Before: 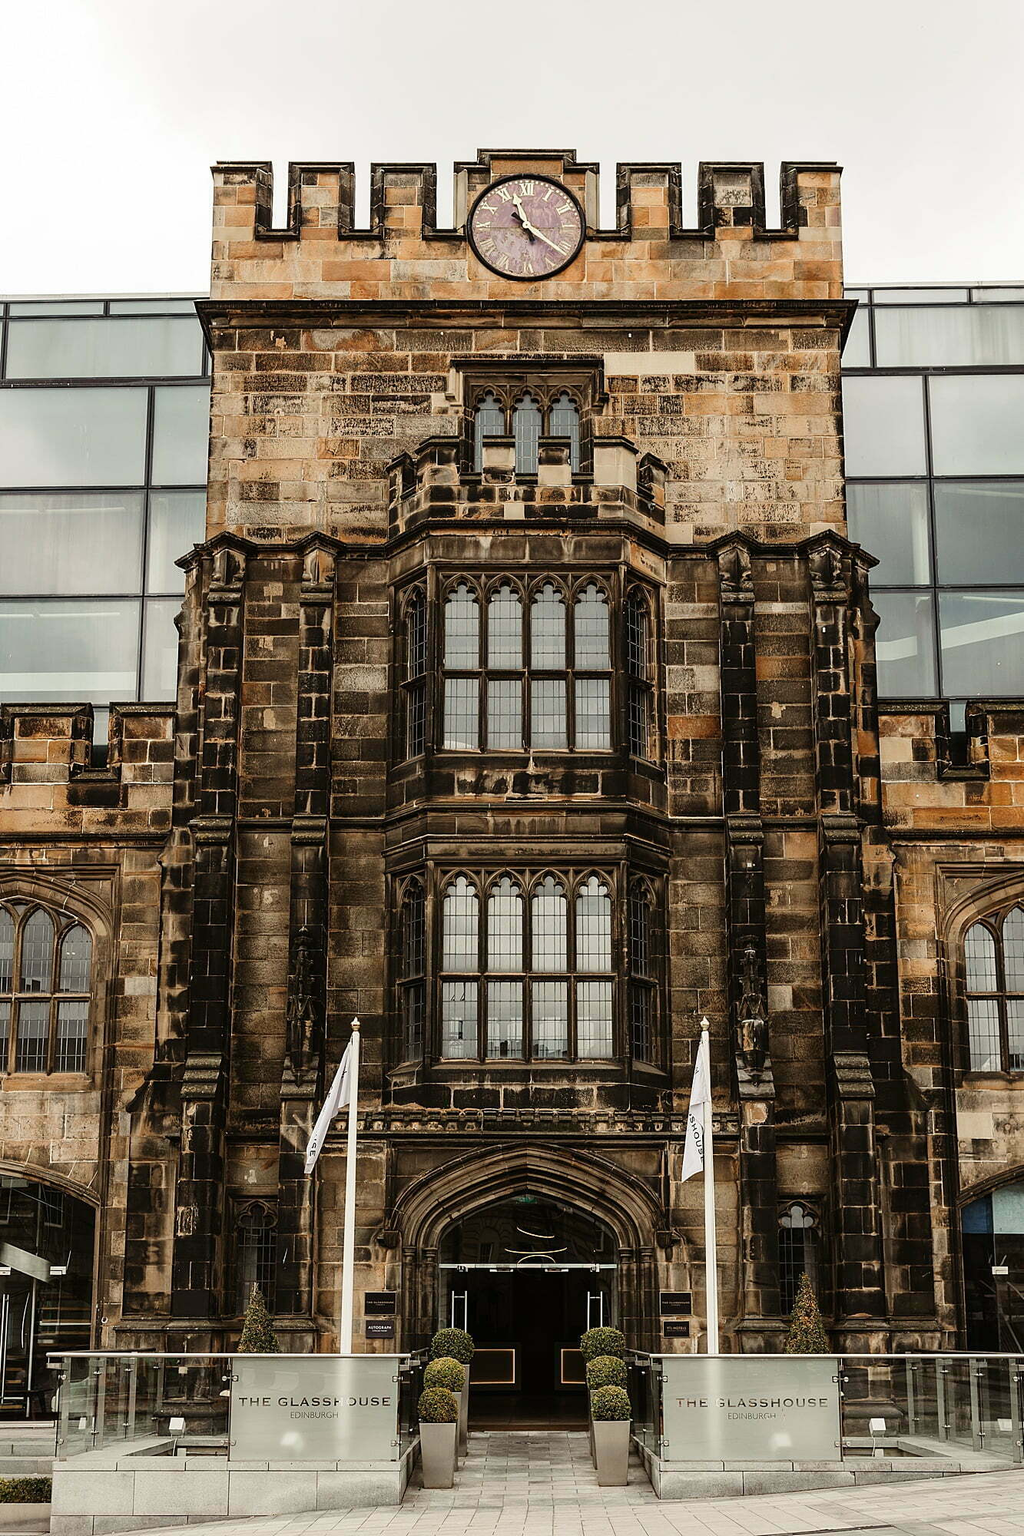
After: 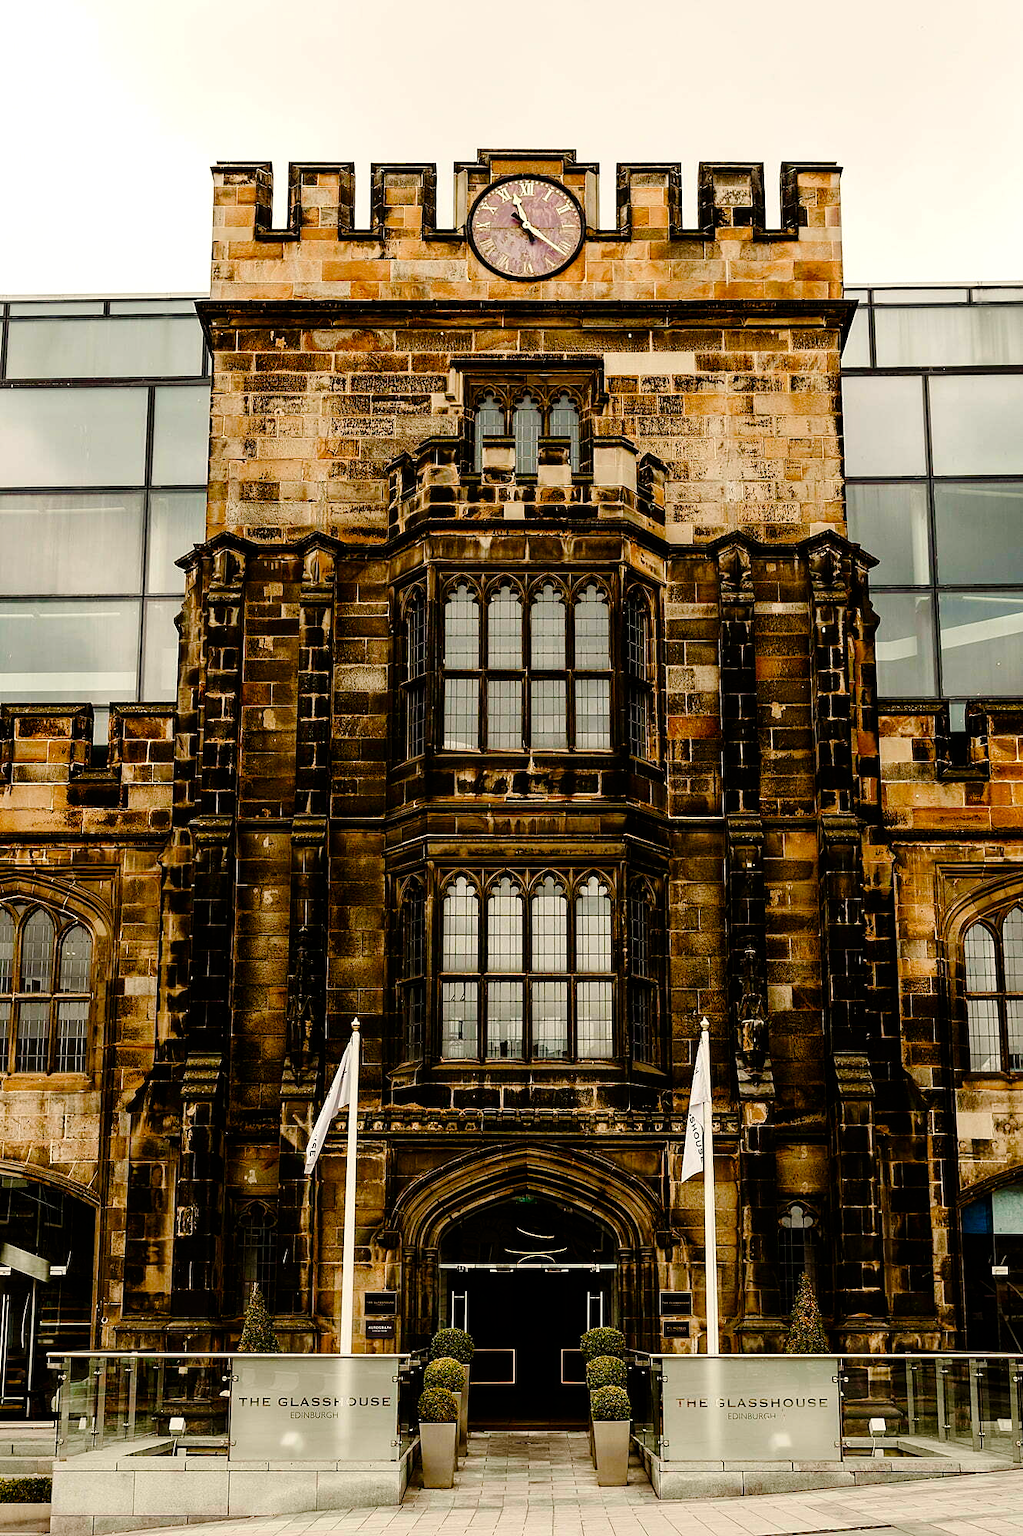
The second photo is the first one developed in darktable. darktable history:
tone curve: curves: ch0 [(0, 0) (0.068, 0.012) (0.183, 0.089) (0.341, 0.283) (0.547, 0.532) (0.828, 0.815) (1, 0.983)]; ch1 [(0, 0) (0.23, 0.166) (0.34, 0.308) (0.371, 0.337) (0.429, 0.411) (0.477, 0.462) (0.499, 0.5) (0.529, 0.537) (0.559, 0.582) (0.743, 0.798) (1, 1)]; ch2 [(0, 0) (0.431, 0.414) (0.498, 0.503) (0.524, 0.528) (0.568, 0.546) (0.6, 0.597) (0.634, 0.645) (0.728, 0.742) (1, 1)], preserve colors none
color balance rgb: highlights gain › chroma 3.075%, highlights gain › hue 75.7°, linear chroma grading › global chroma 14.461%, perceptual saturation grading › global saturation 0.208%, perceptual saturation grading › highlights -29.067%, perceptual saturation grading › mid-tones 29.55%, perceptual saturation grading › shadows 60.345%, global vibrance 30.253%, contrast 10.036%
